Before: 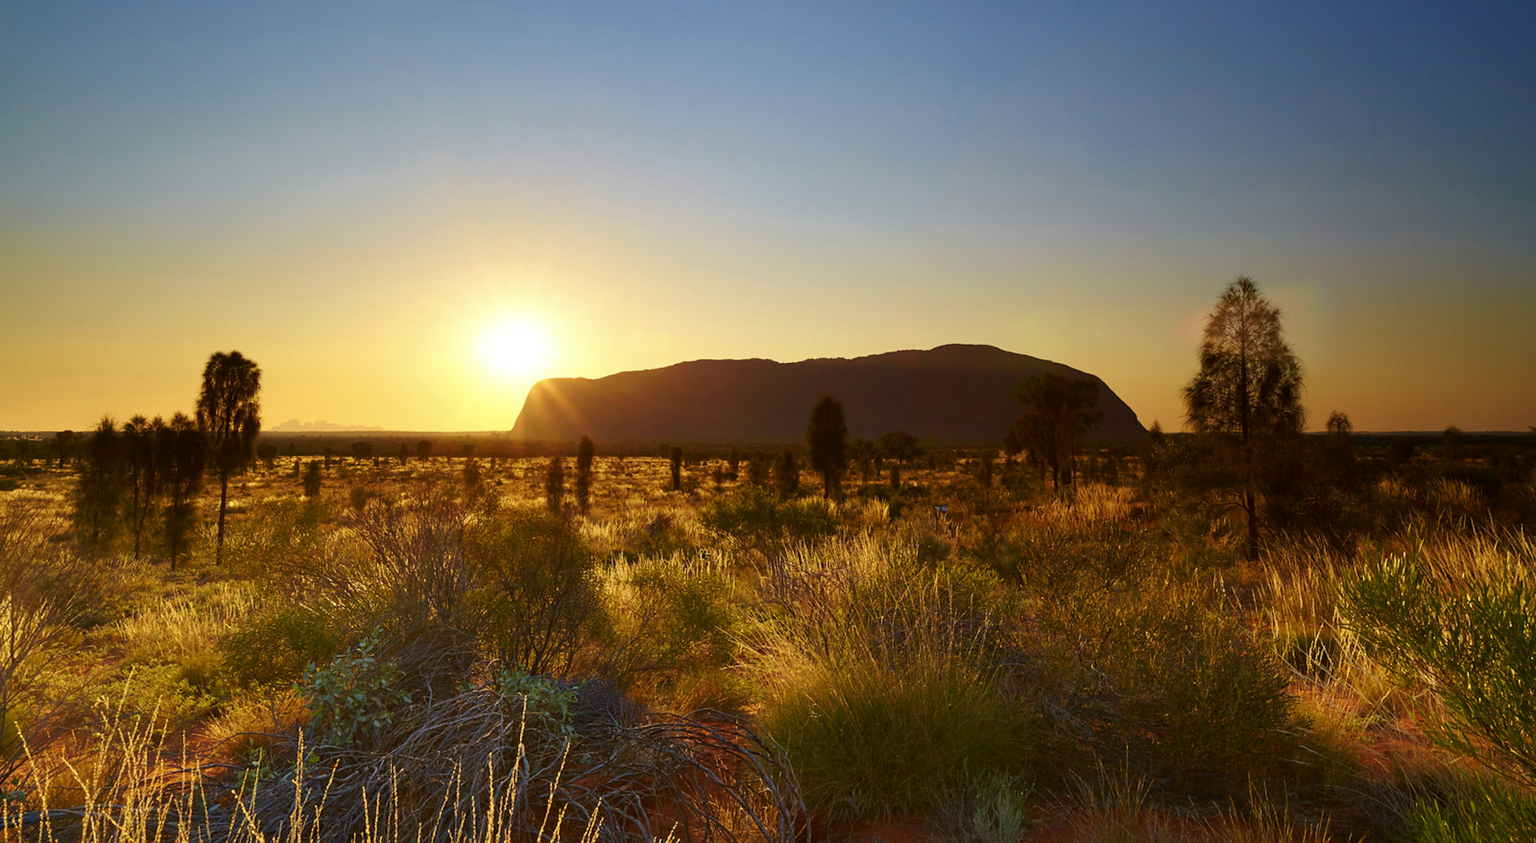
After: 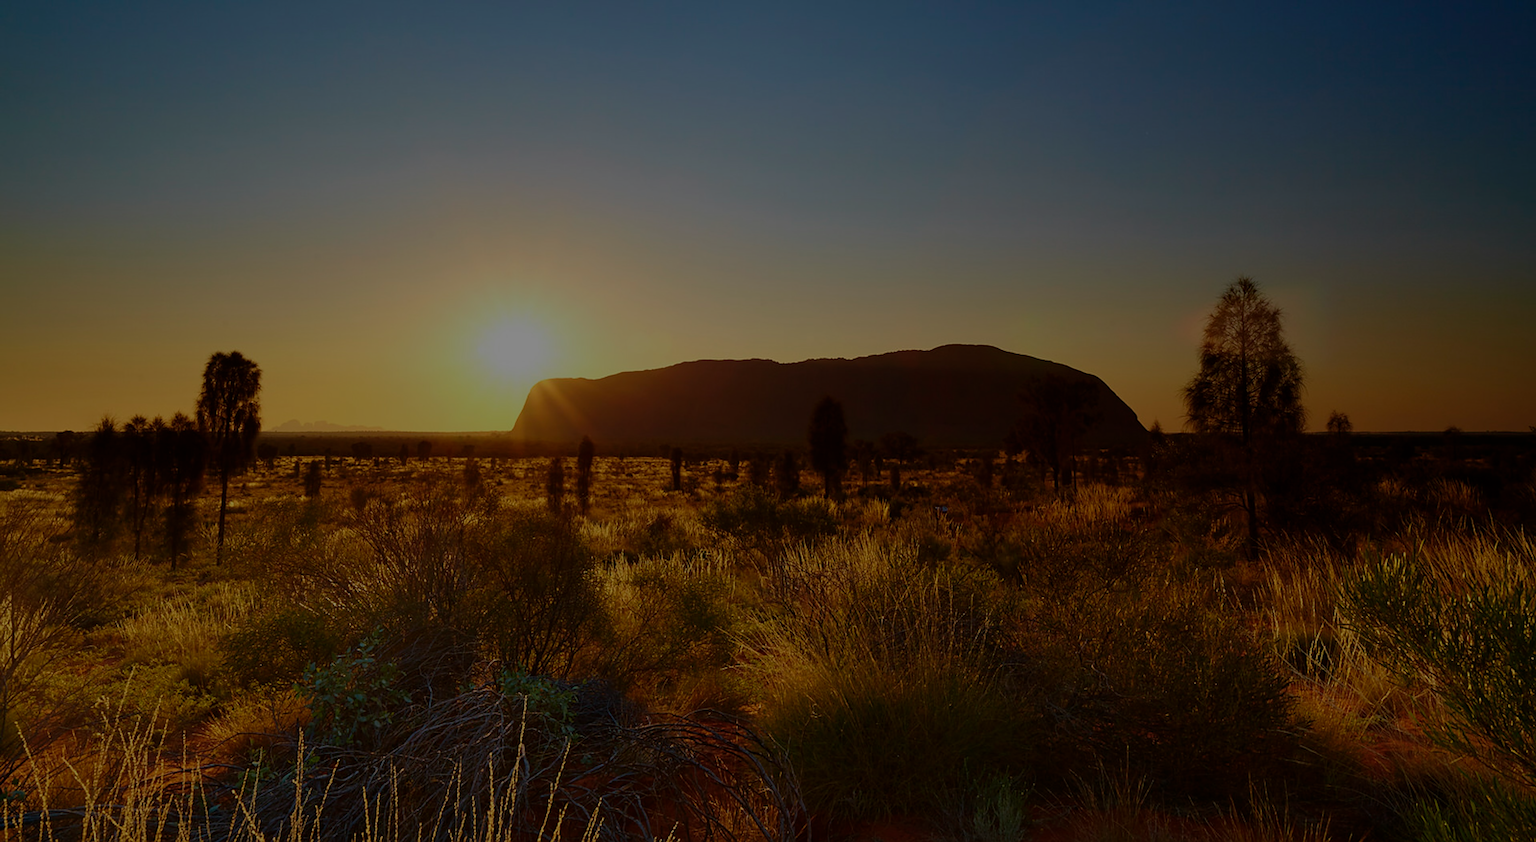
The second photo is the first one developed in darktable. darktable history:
exposure: exposure -2.029 EV, compensate exposure bias true, compensate highlight preservation false
sharpen: on, module defaults
